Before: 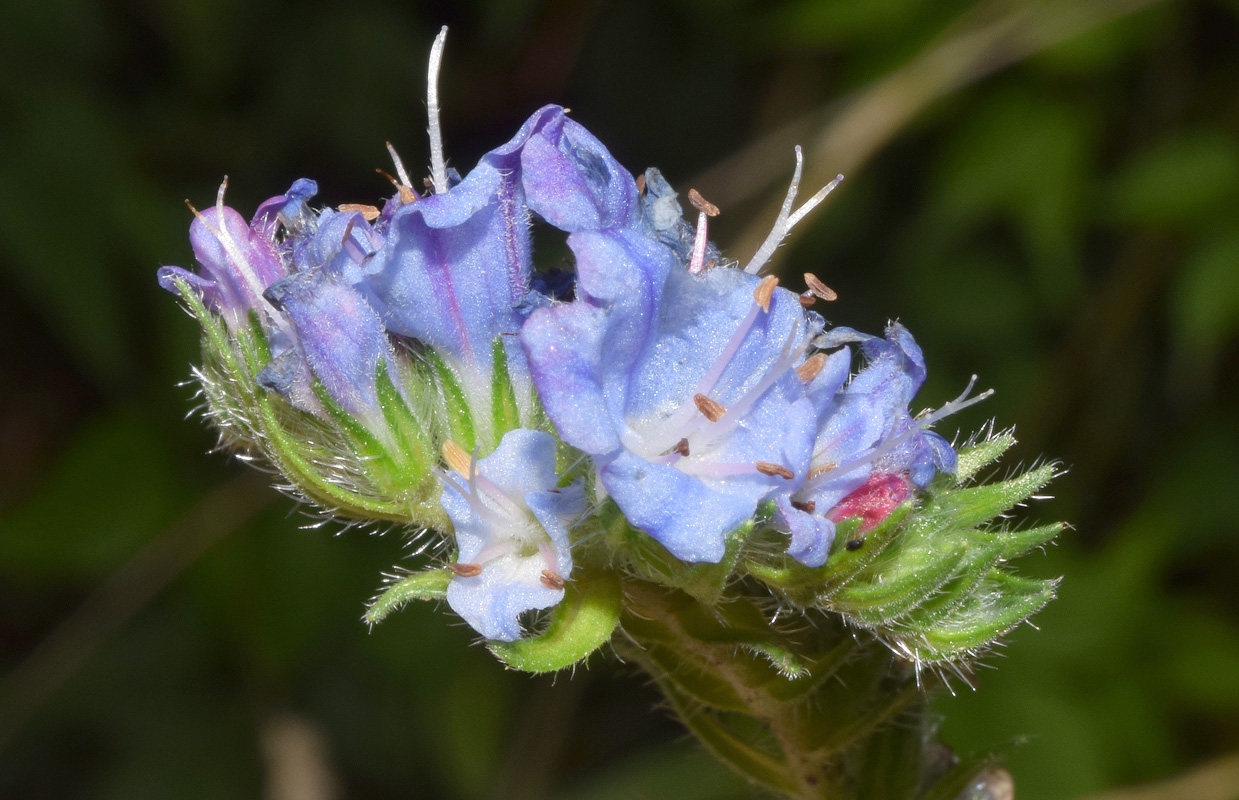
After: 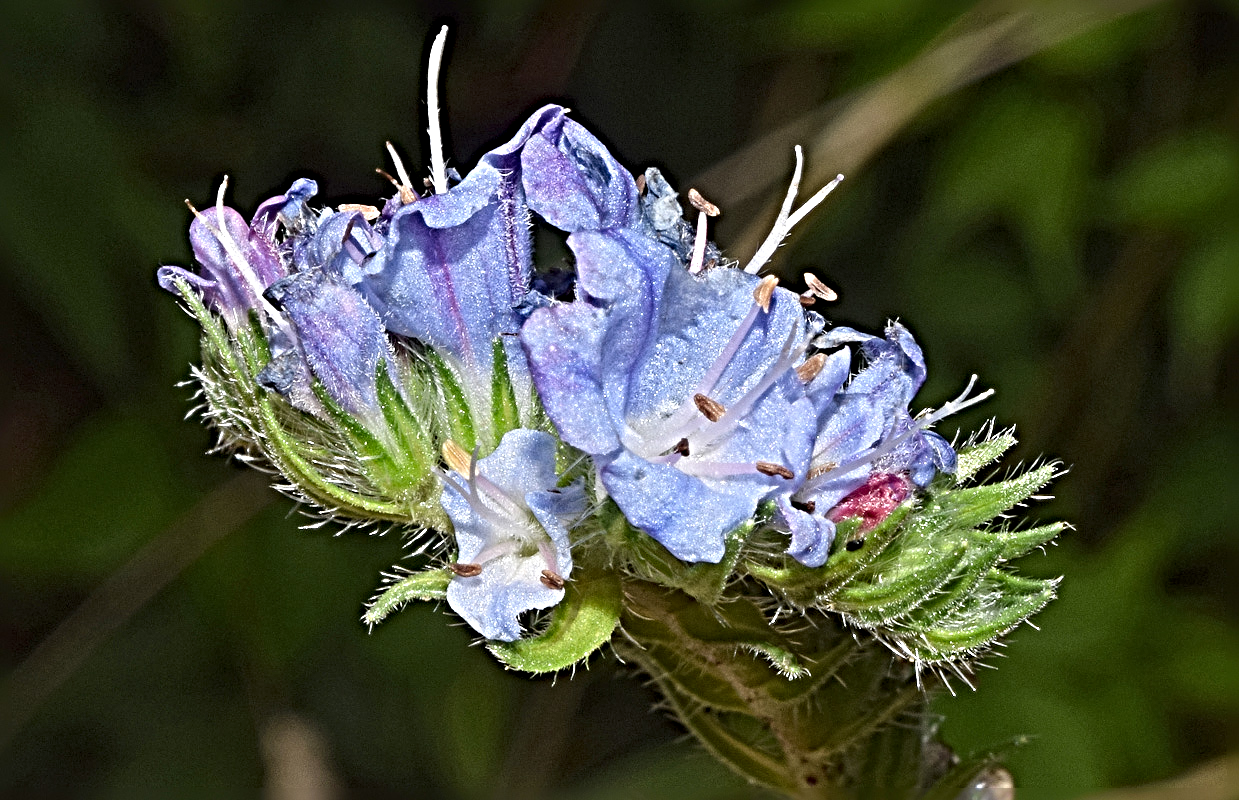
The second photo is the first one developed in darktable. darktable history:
sharpen: radius 6.29, amount 1.804, threshold 0.057
